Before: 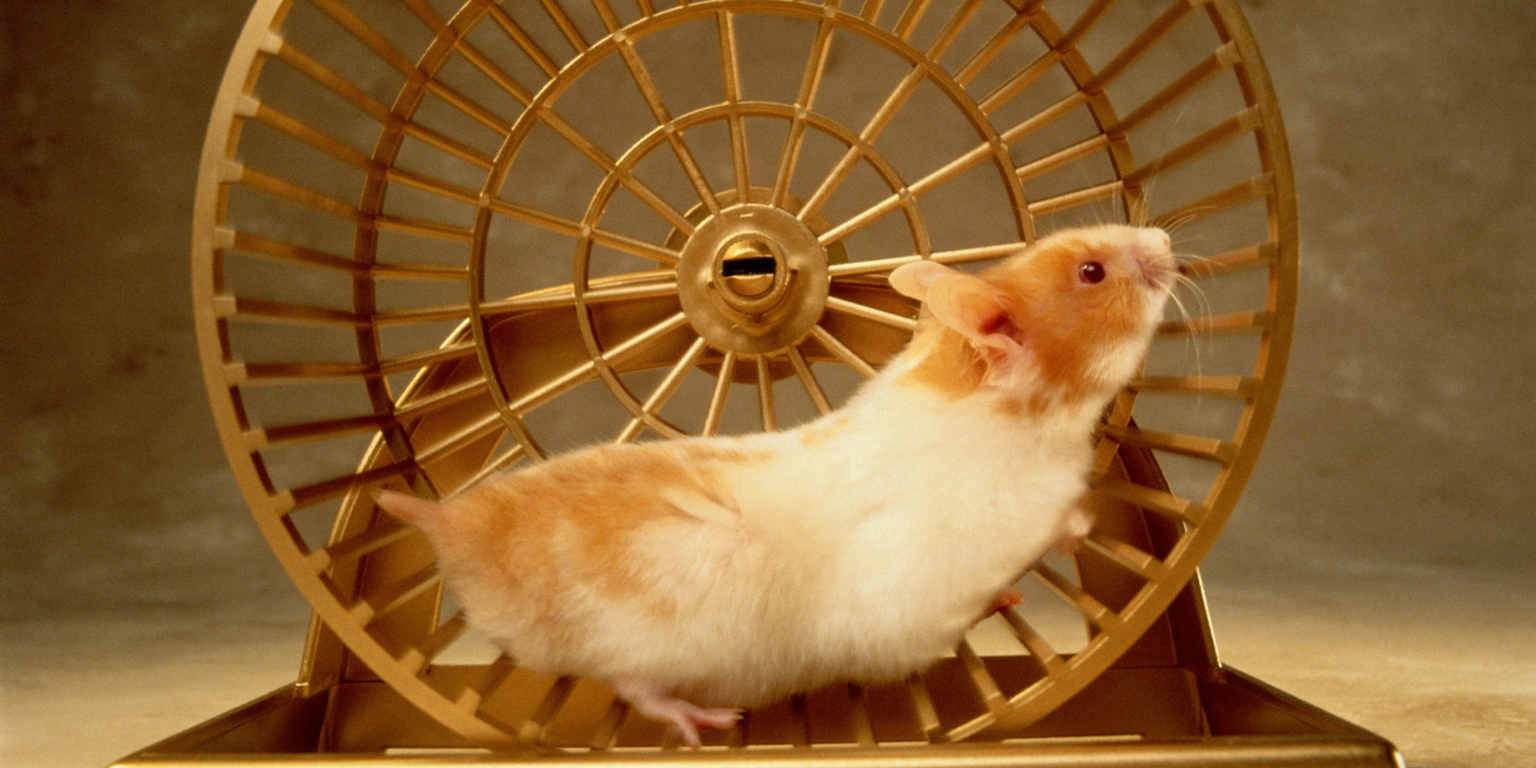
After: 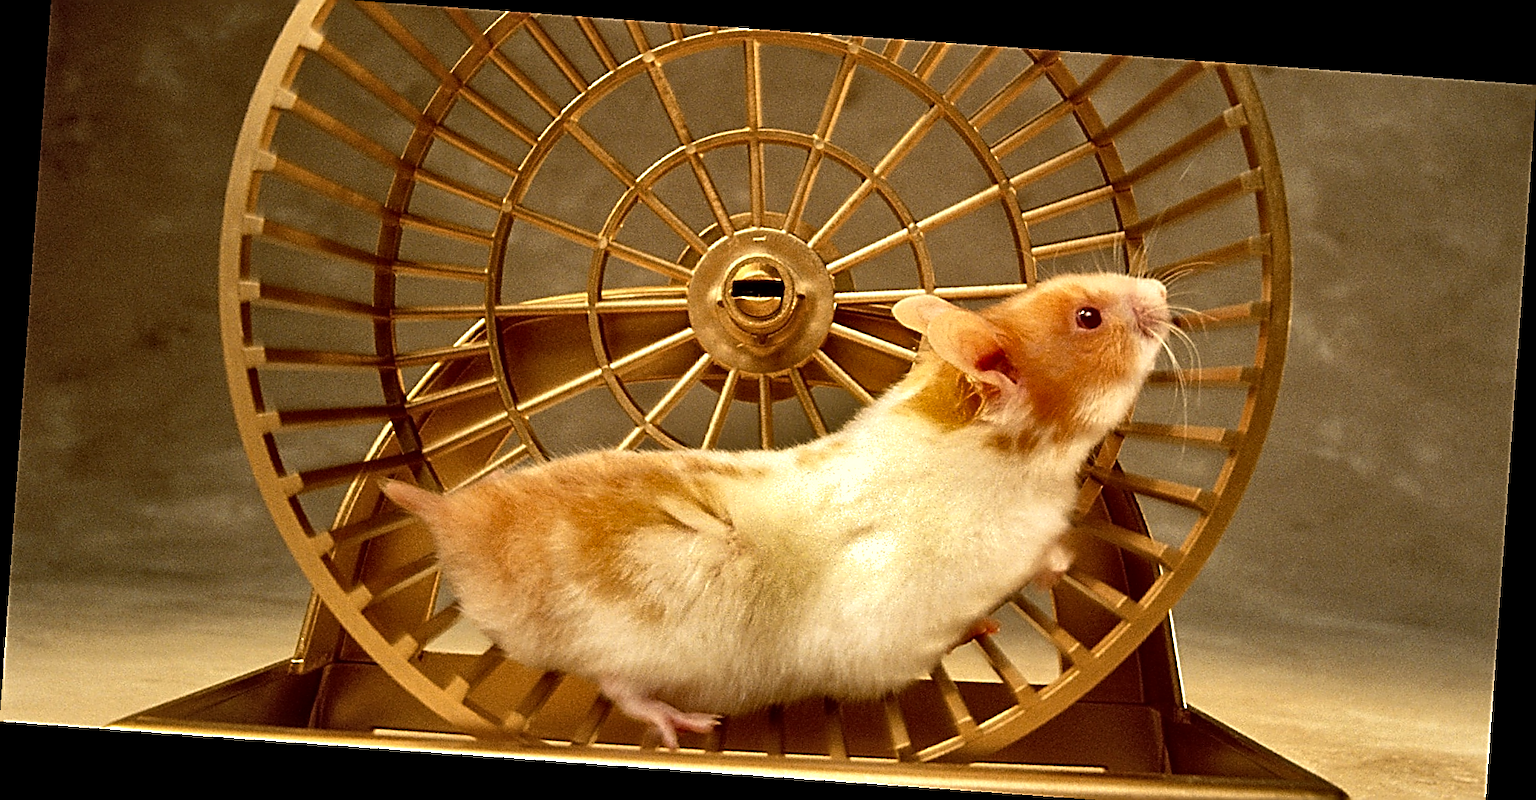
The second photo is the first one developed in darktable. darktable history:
rotate and perspective: rotation 4.1°, automatic cropping off
sharpen: amount 2
crop and rotate: top 2.479%, bottom 3.018%
local contrast: mode bilateral grid, contrast 20, coarseness 50, detail 120%, midtone range 0.2
shadows and highlights: shadows 20.91, highlights -82.73, soften with gaussian
tone equalizer: -8 EV -0.417 EV, -7 EV -0.389 EV, -6 EV -0.333 EV, -5 EV -0.222 EV, -3 EV 0.222 EV, -2 EV 0.333 EV, -1 EV 0.389 EV, +0 EV 0.417 EV, edges refinement/feathering 500, mask exposure compensation -1.57 EV, preserve details no
